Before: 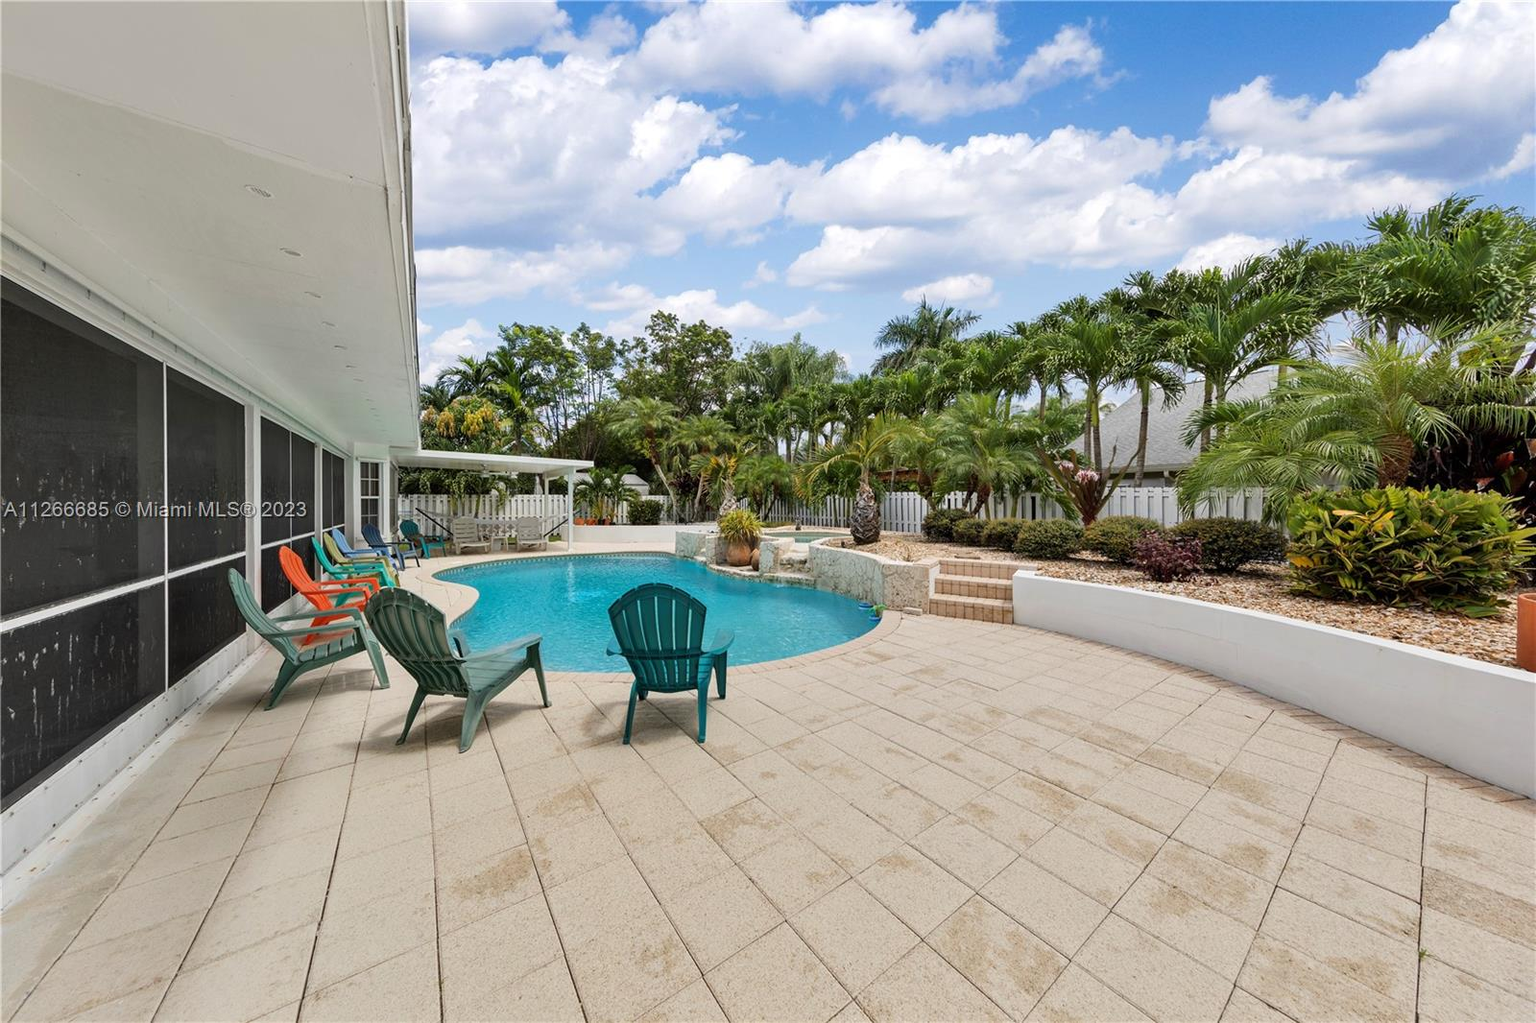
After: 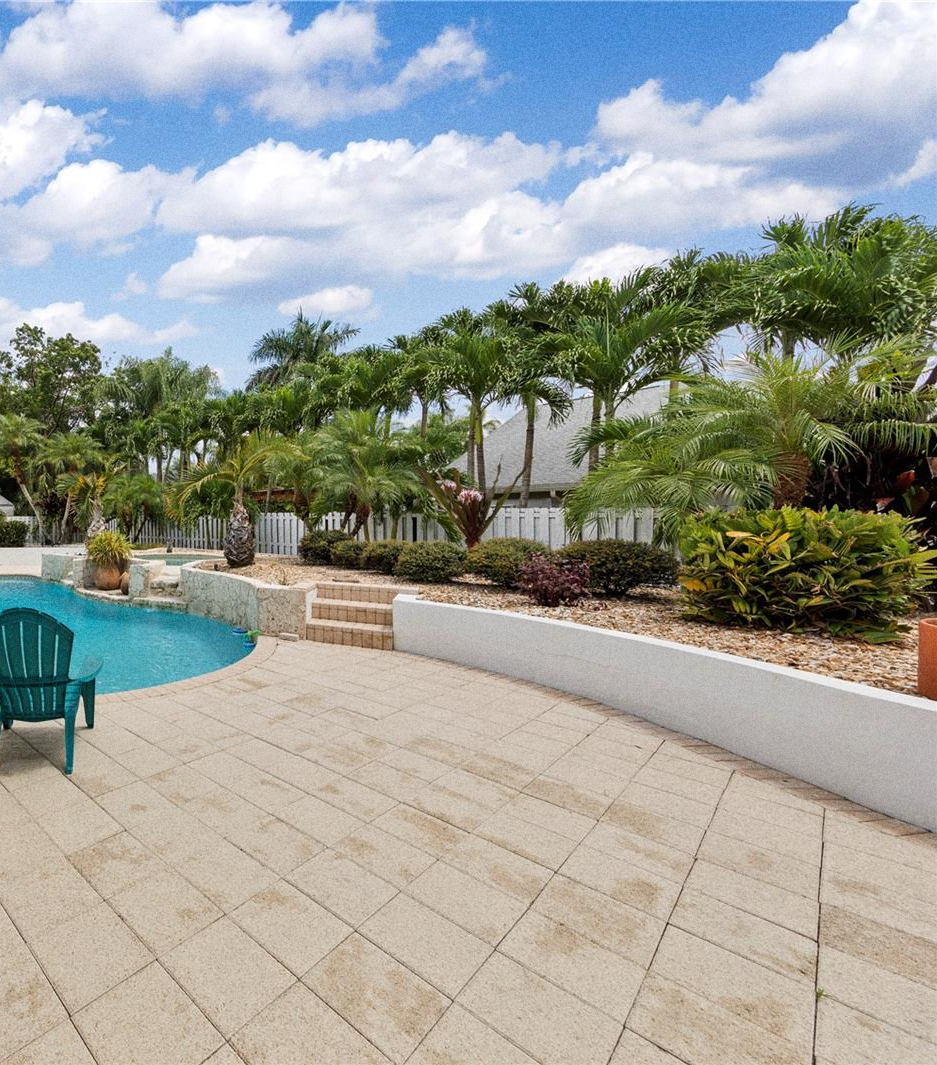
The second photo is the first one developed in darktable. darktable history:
crop: left 41.402%
grain: coarseness 22.88 ISO
